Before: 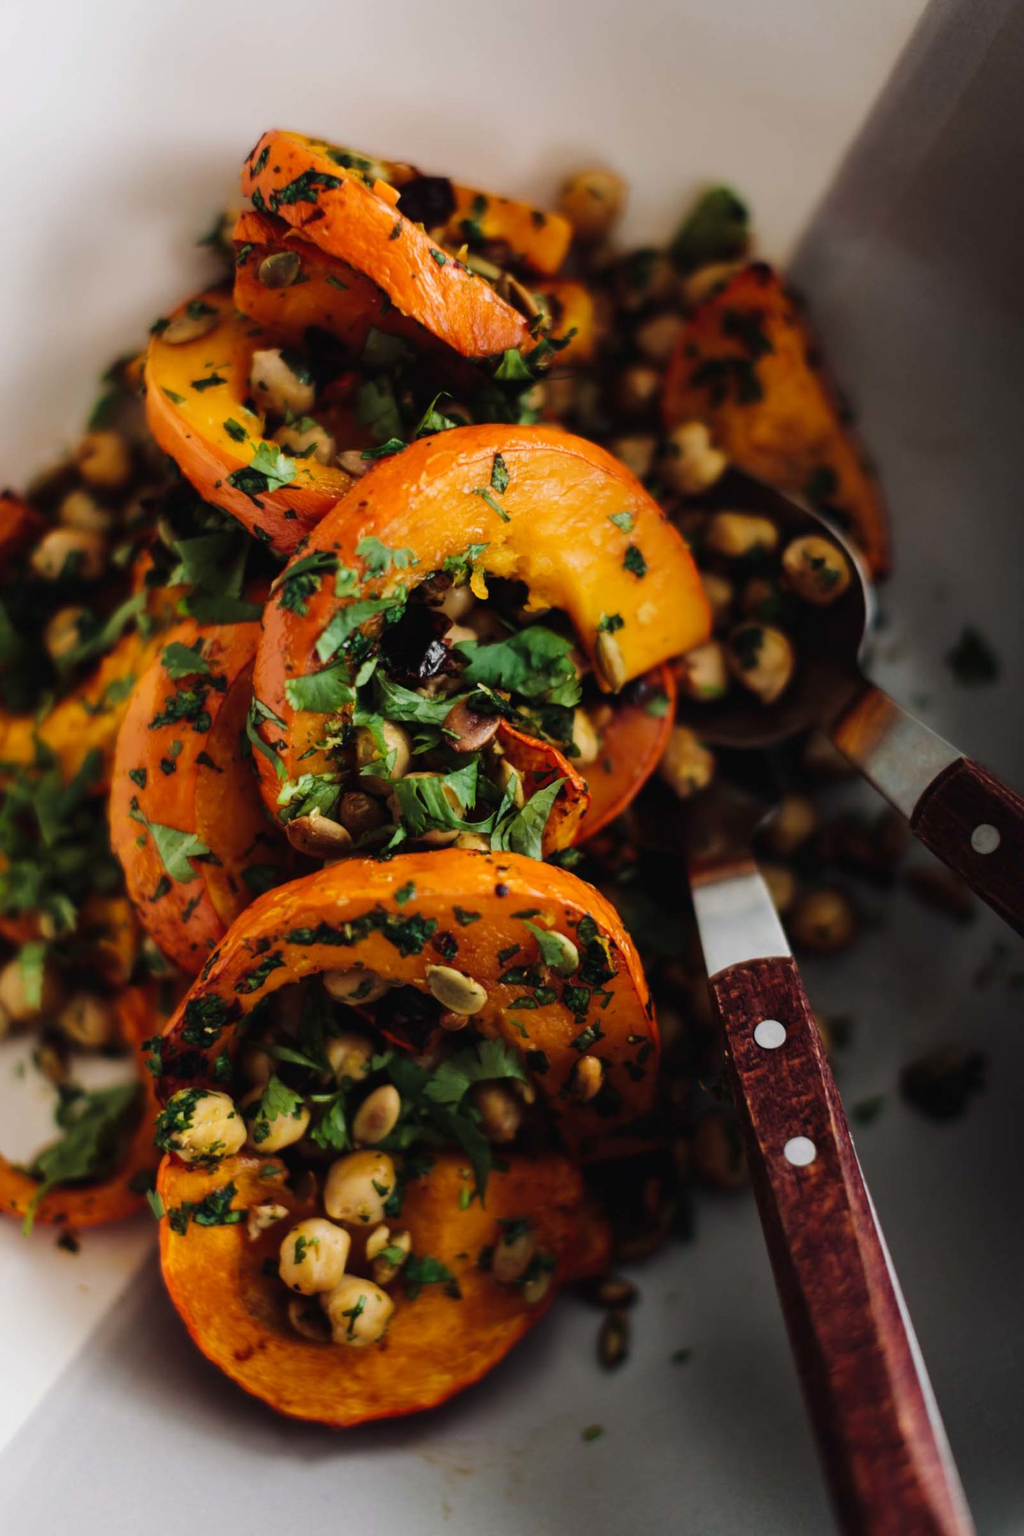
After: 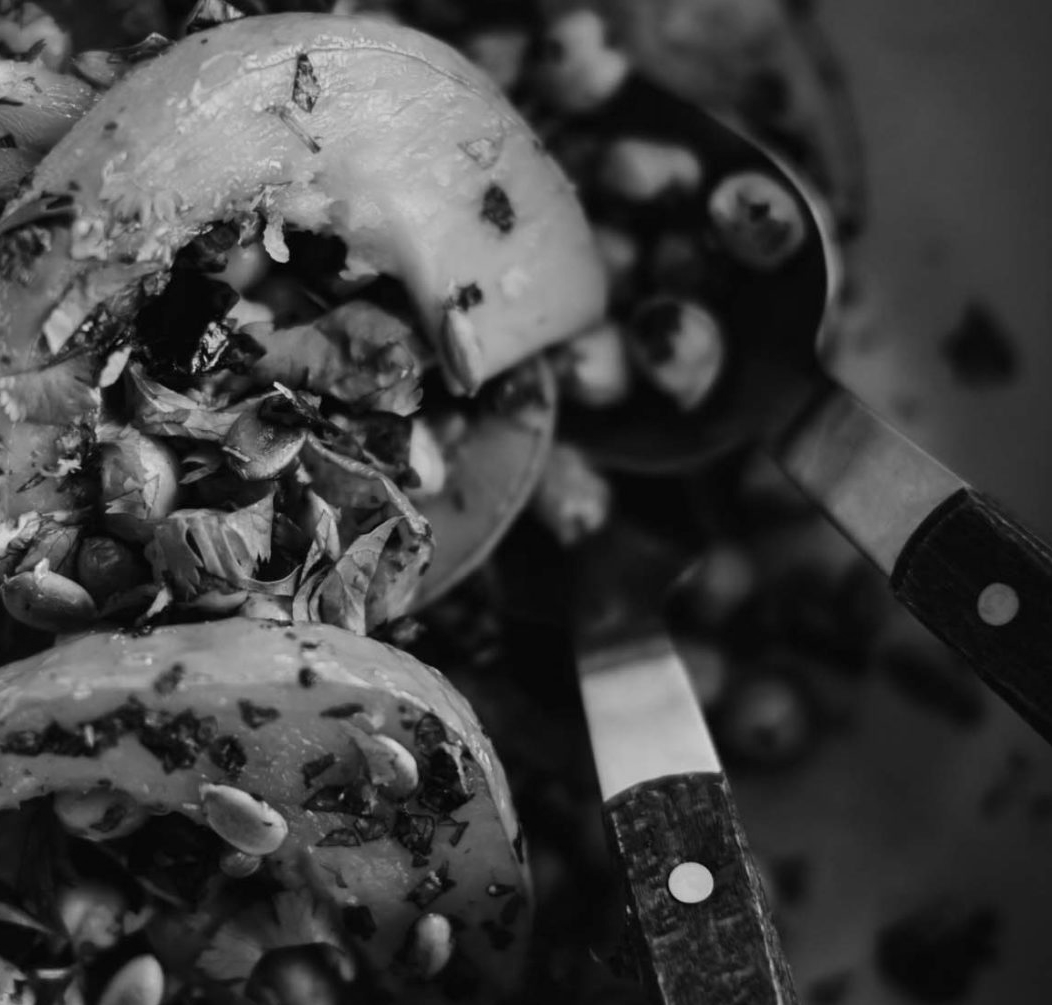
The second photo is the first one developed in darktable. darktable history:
crop and rotate: left 27.938%, top 27.046%, bottom 27.046%
monochrome: on, module defaults
